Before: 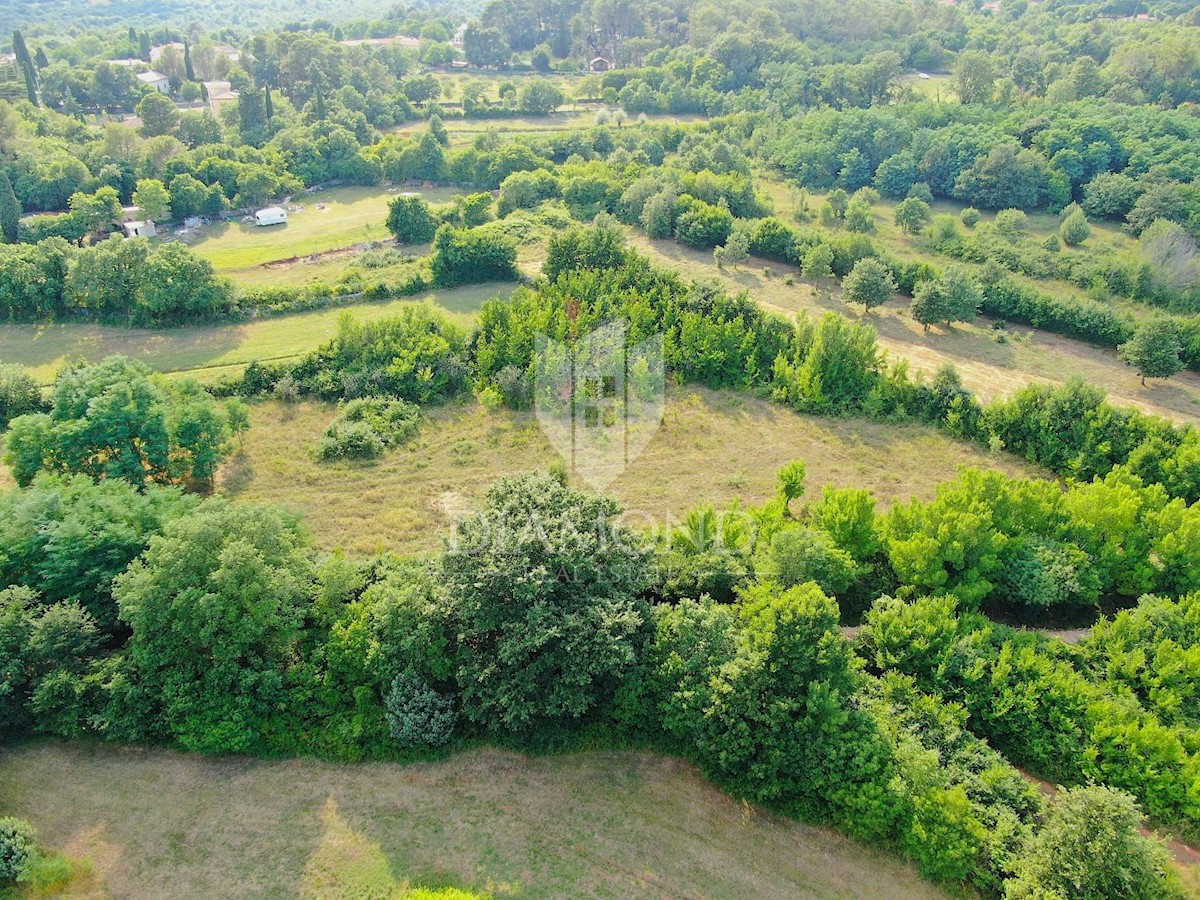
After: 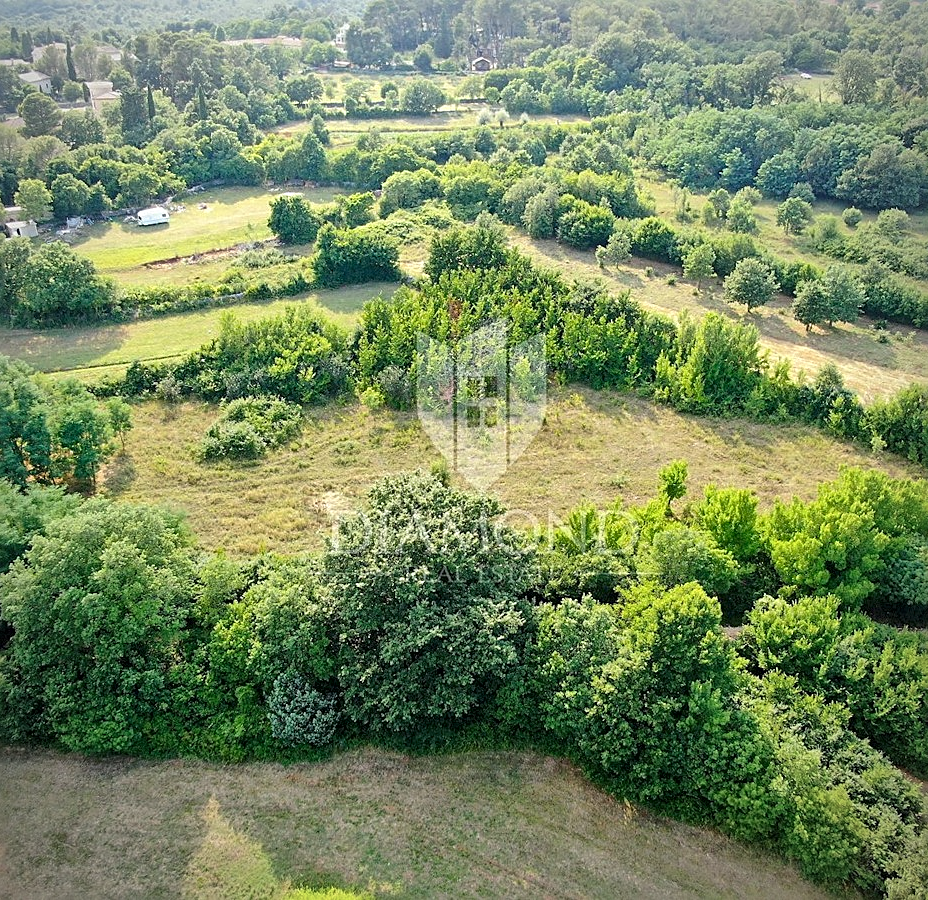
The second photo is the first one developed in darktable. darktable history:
local contrast: mode bilateral grid, contrast 51, coarseness 49, detail 150%, midtone range 0.2
crop: left 9.881%, right 12.71%
sharpen: on, module defaults
tone equalizer: on, module defaults
vignetting: brightness -0.397, saturation -0.289, unbound false
